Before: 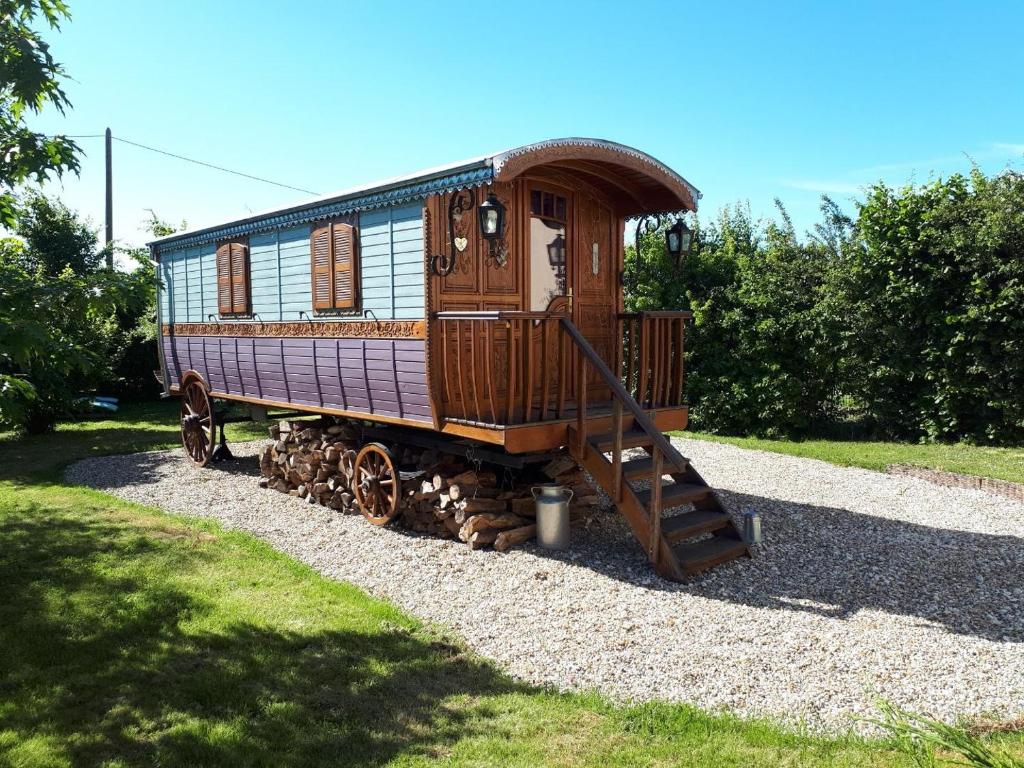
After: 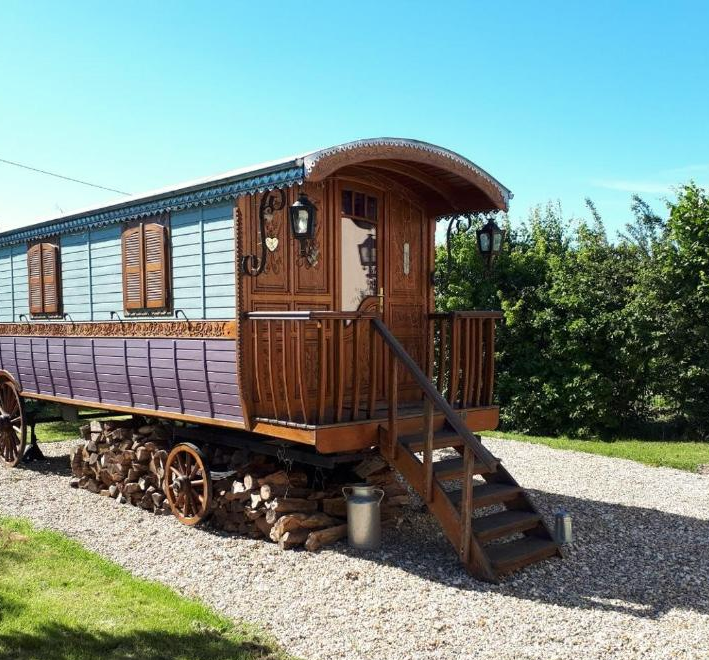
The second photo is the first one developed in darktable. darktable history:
white balance: red 1.009, blue 0.985
crop: left 18.479%, right 12.2%, bottom 13.971%
rgb levels: preserve colors max RGB
